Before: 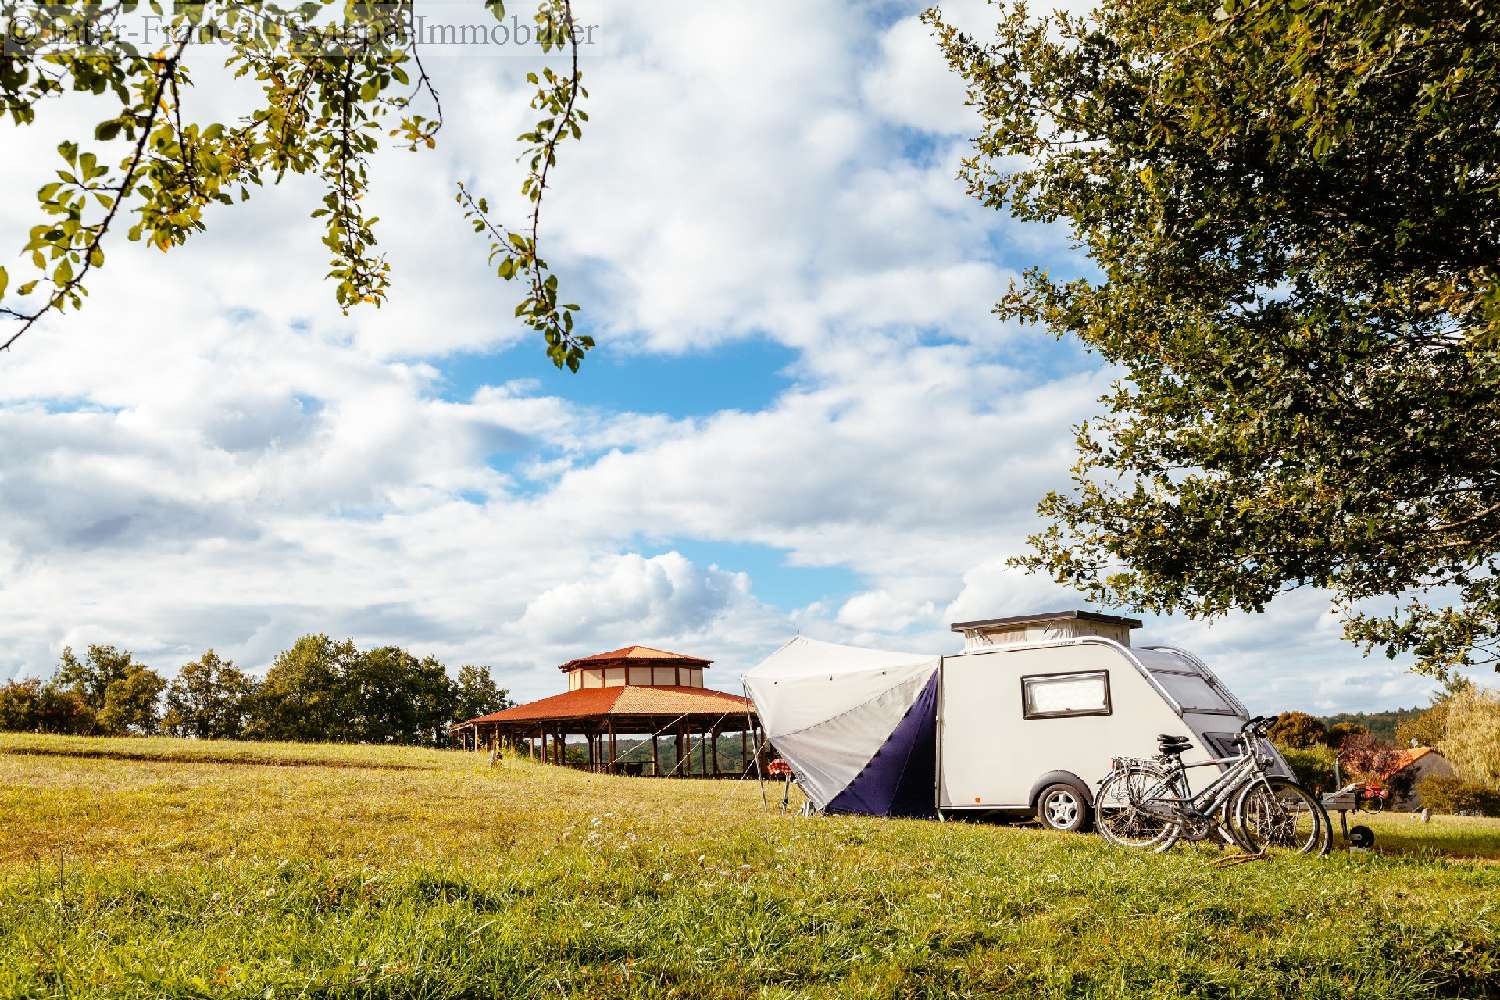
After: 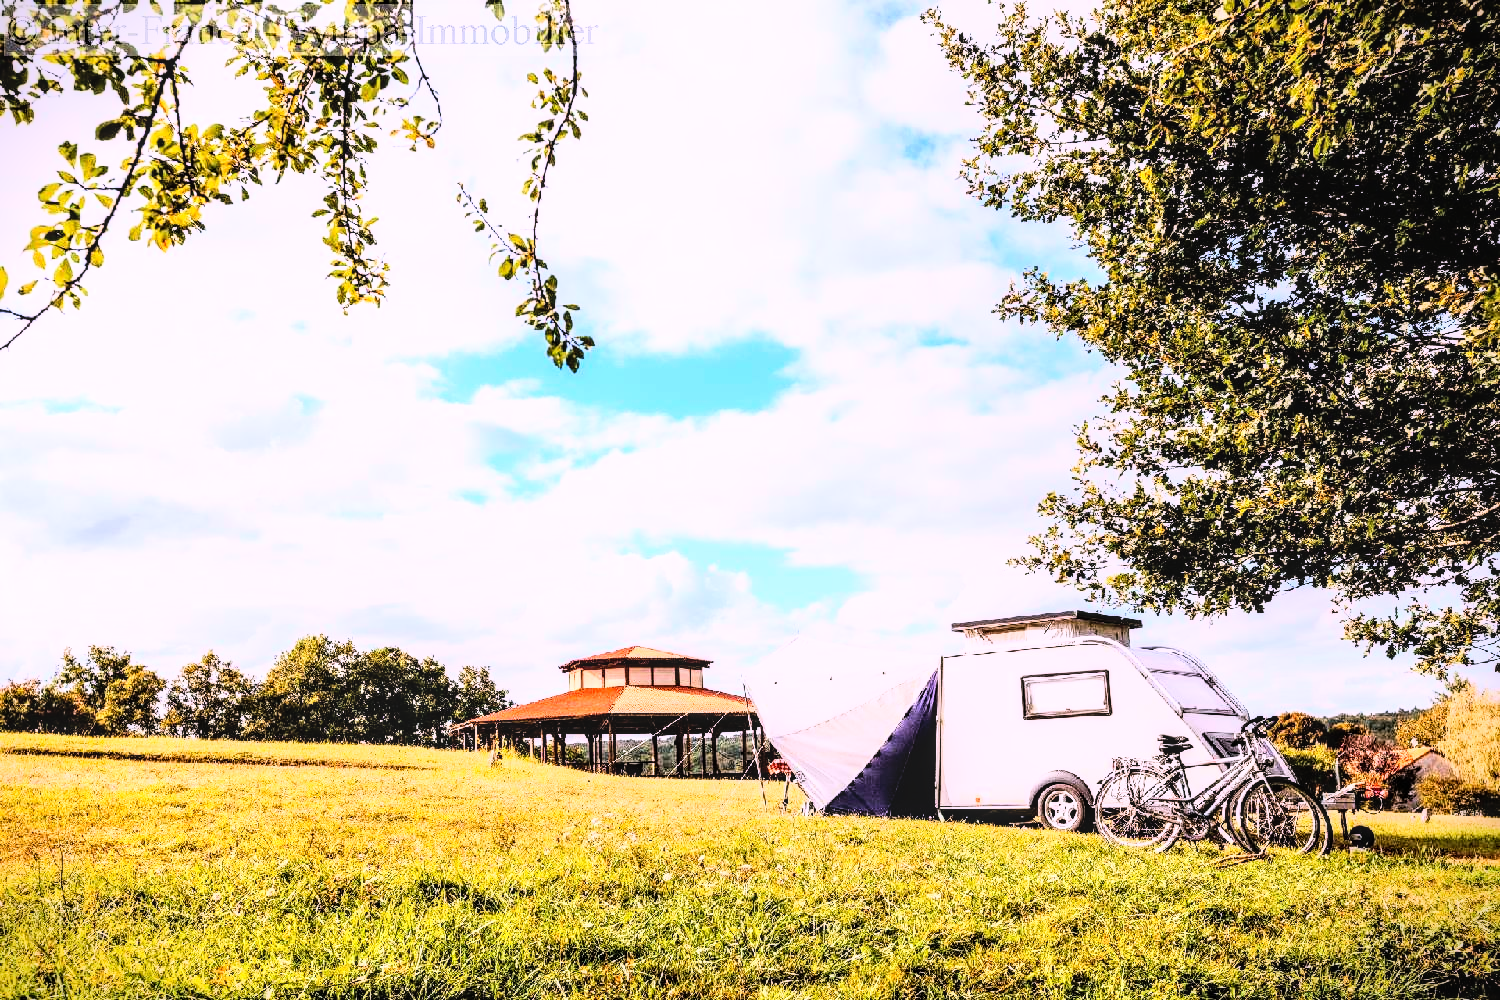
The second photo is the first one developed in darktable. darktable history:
rgb curve: curves: ch0 [(0, 0) (0.21, 0.15) (0.24, 0.21) (0.5, 0.75) (0.75, 0.96) (0.89, 0.99) (1, 1)]; ch1 [(0, 0.02) (0.21, 0.13) (0.25, 0.2) (0.5, 0.67) (0.75, 0.9) (0.89, 0.97) (1, 1)]; ch2 [(0, 0.02) (0.21, 0.13) (0.25, 0.2) (0.5, 0.67) (0.75, 0.9) (0.89, 0.97) (1, 1)], compensate middle gray true
vignetting: fall-off start 97.23%, saturation -0.024, center (-0.033, -0.042), width/height ratio 1.179, unbound false
white balance: red 1.066, blue 1.119
local contrast: detail 130%
